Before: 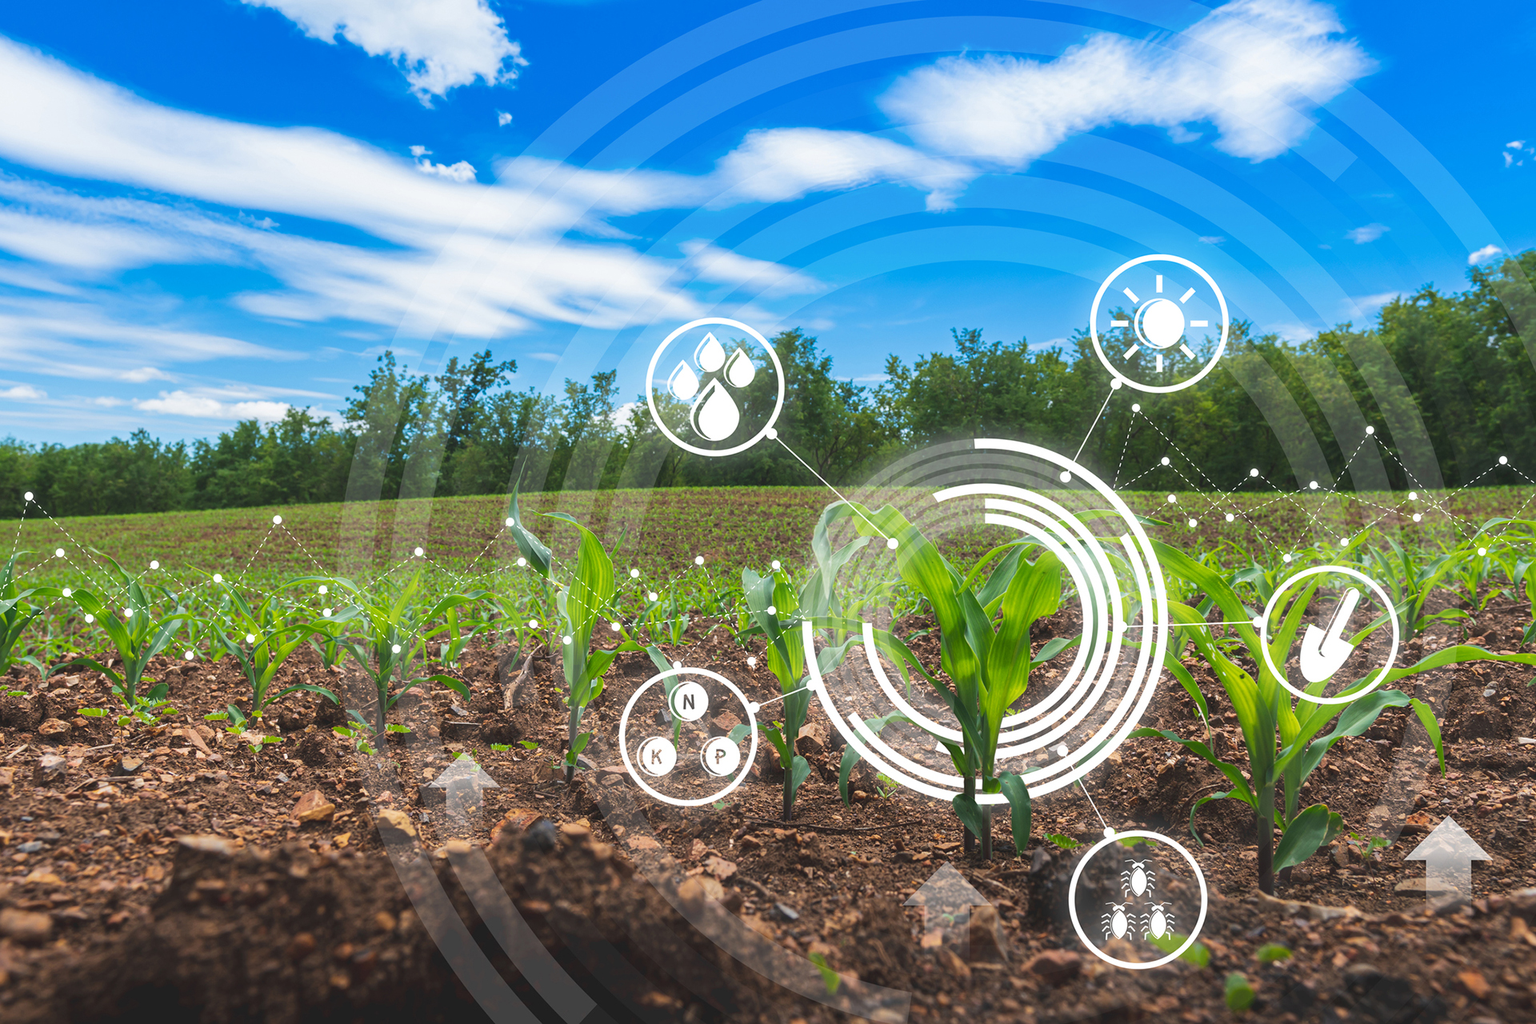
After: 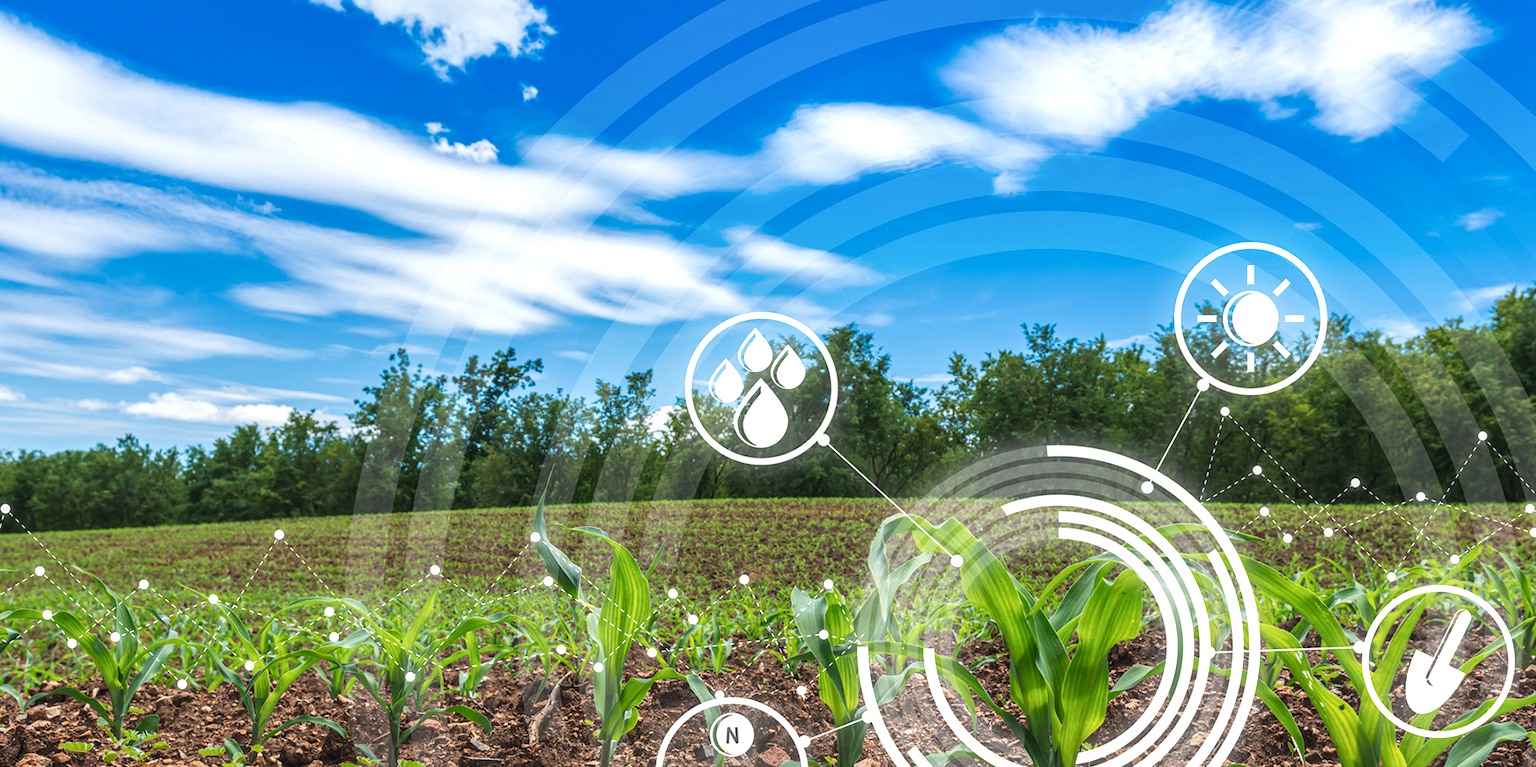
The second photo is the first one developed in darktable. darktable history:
local contrast: detail 142%
crop: left 1.599%, top 3.373%, right 7.574%, bottom 28.507%
